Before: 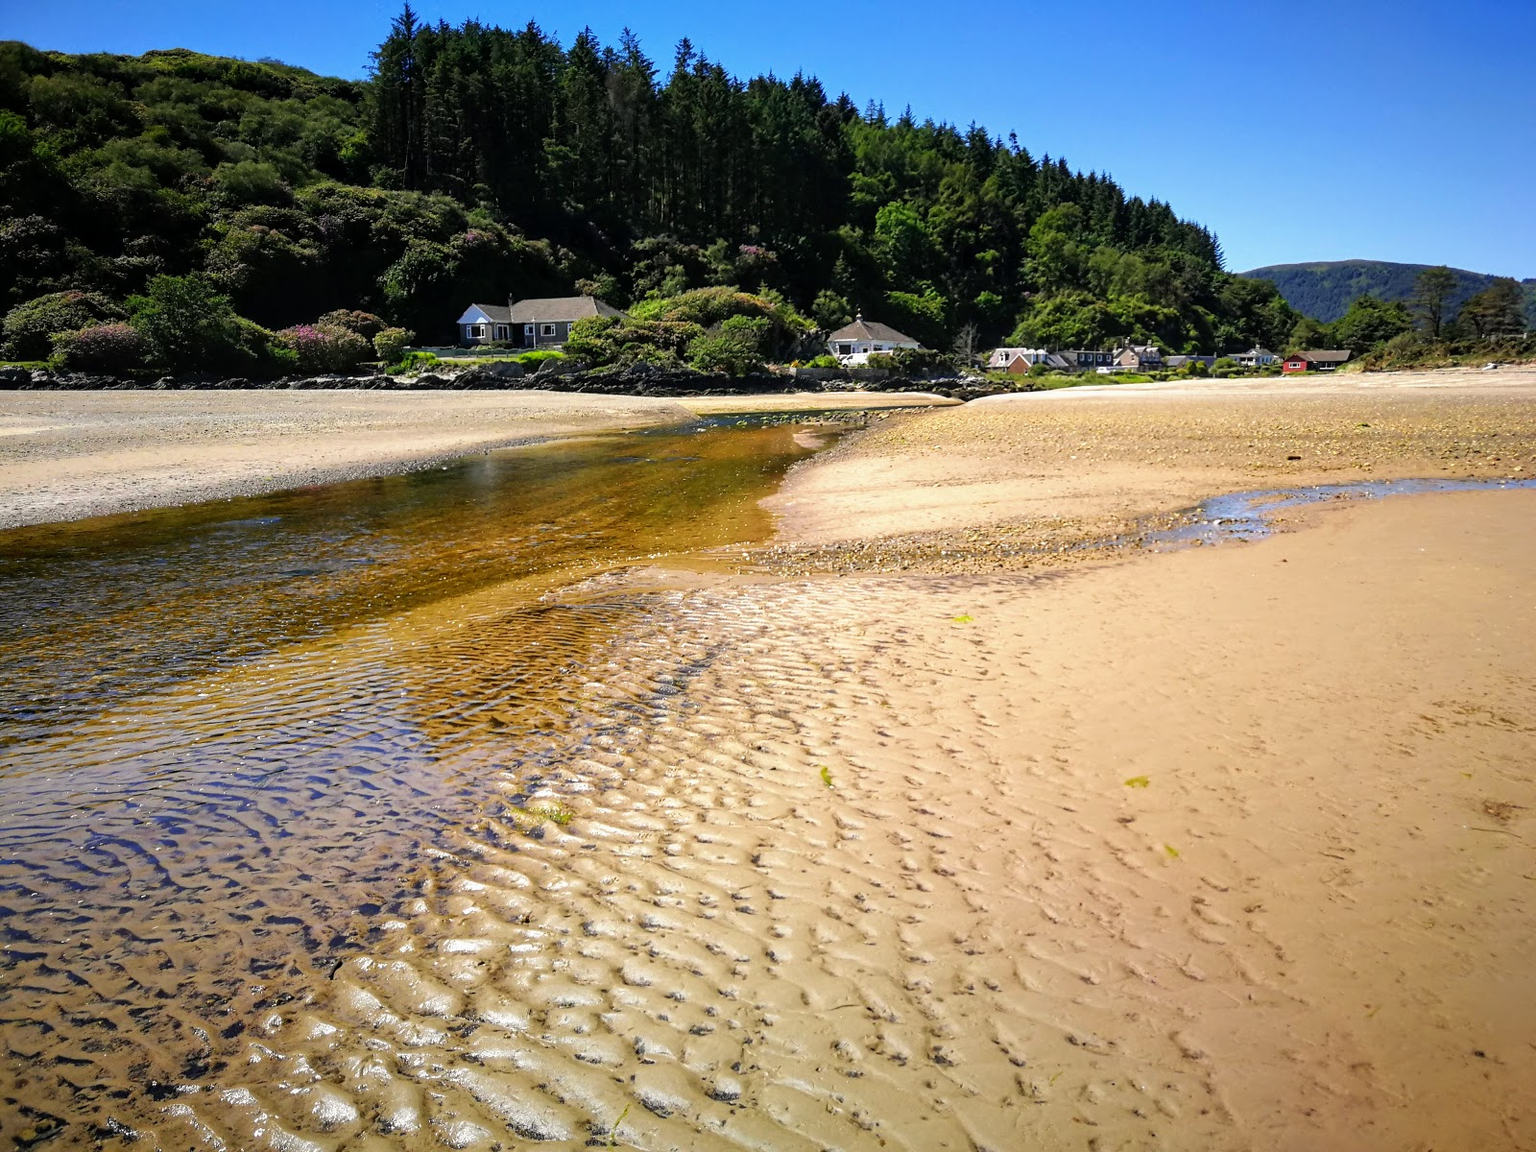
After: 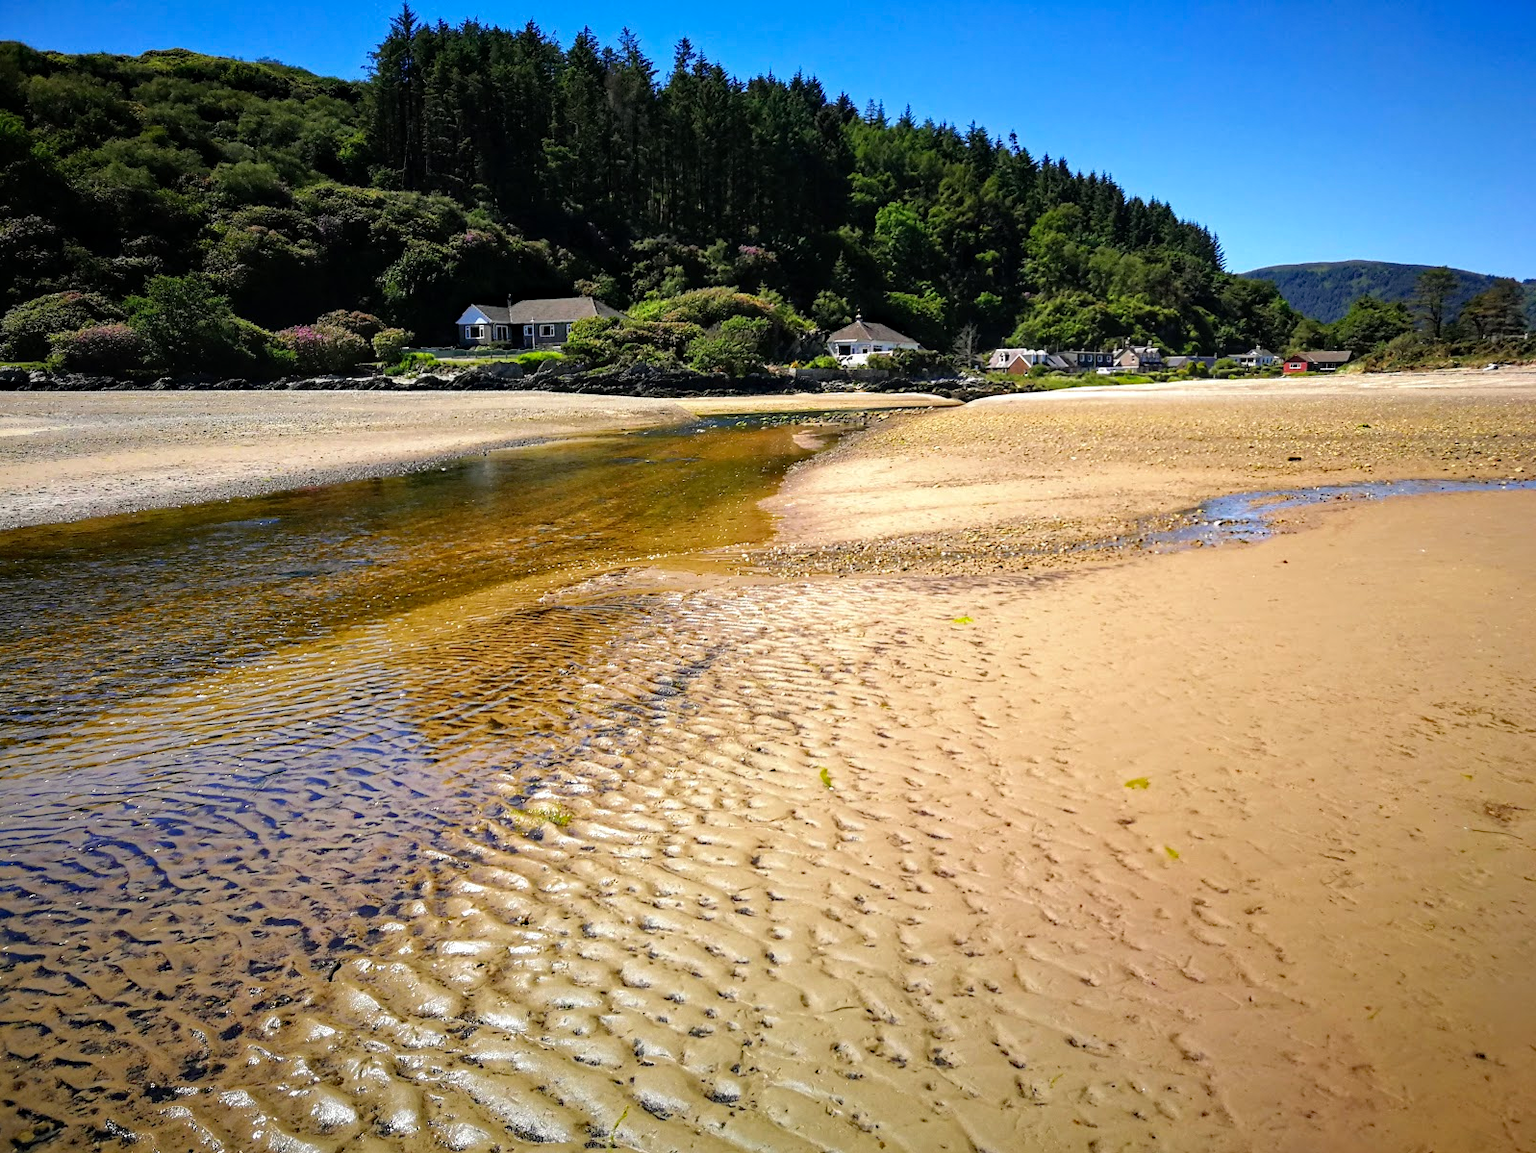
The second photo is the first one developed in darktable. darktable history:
haze removal: strength 0.29, distance 0.25, compatibility mode true, adaptive false
crop and rotate: left 0.126%
